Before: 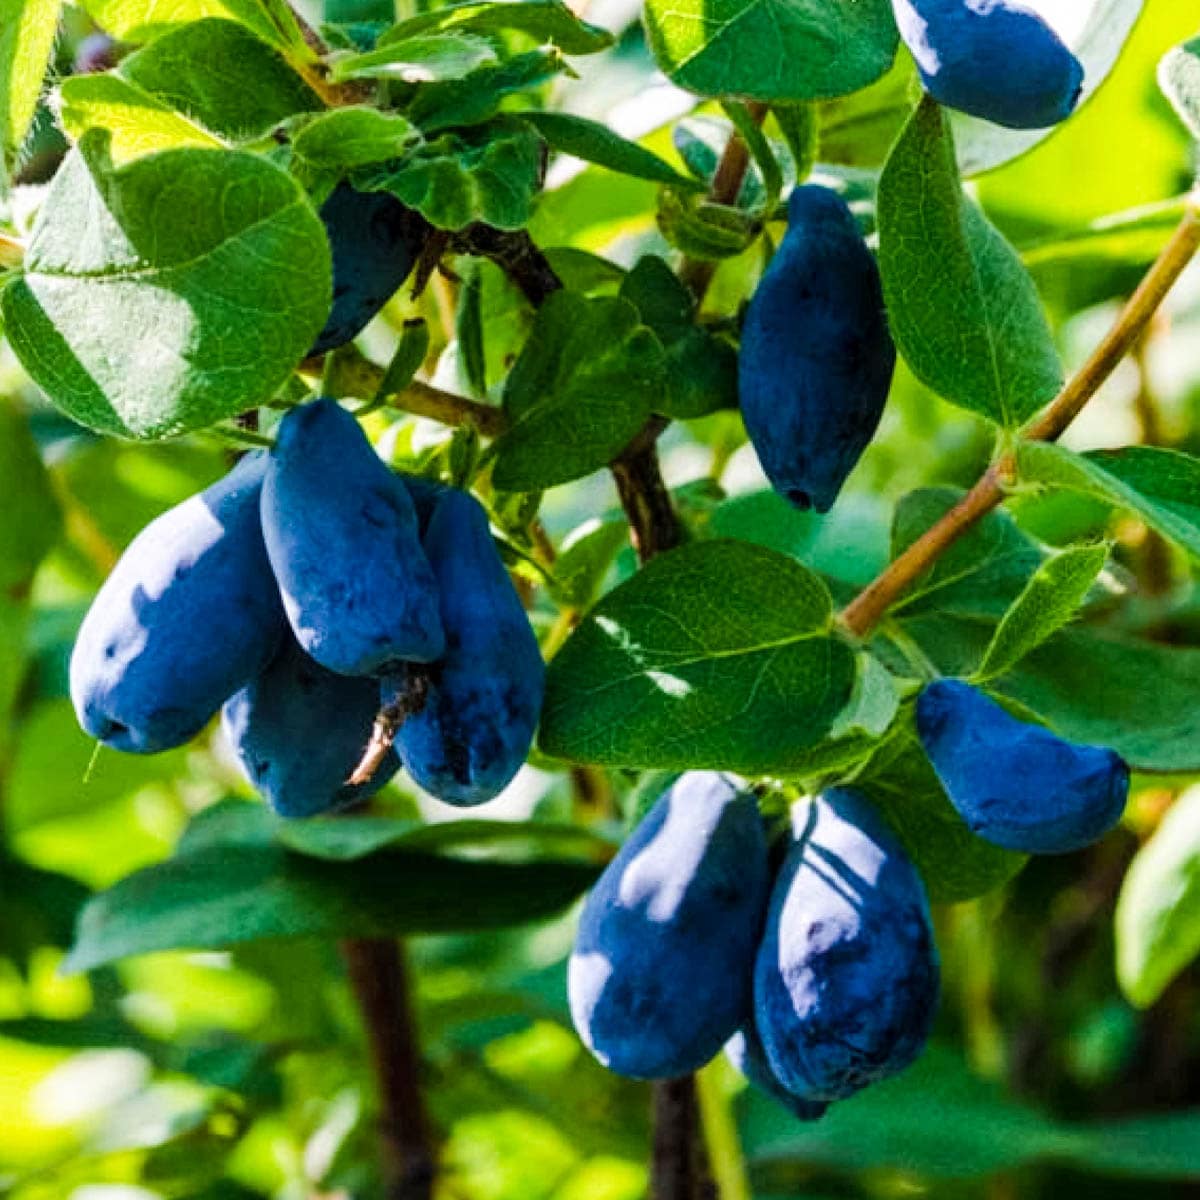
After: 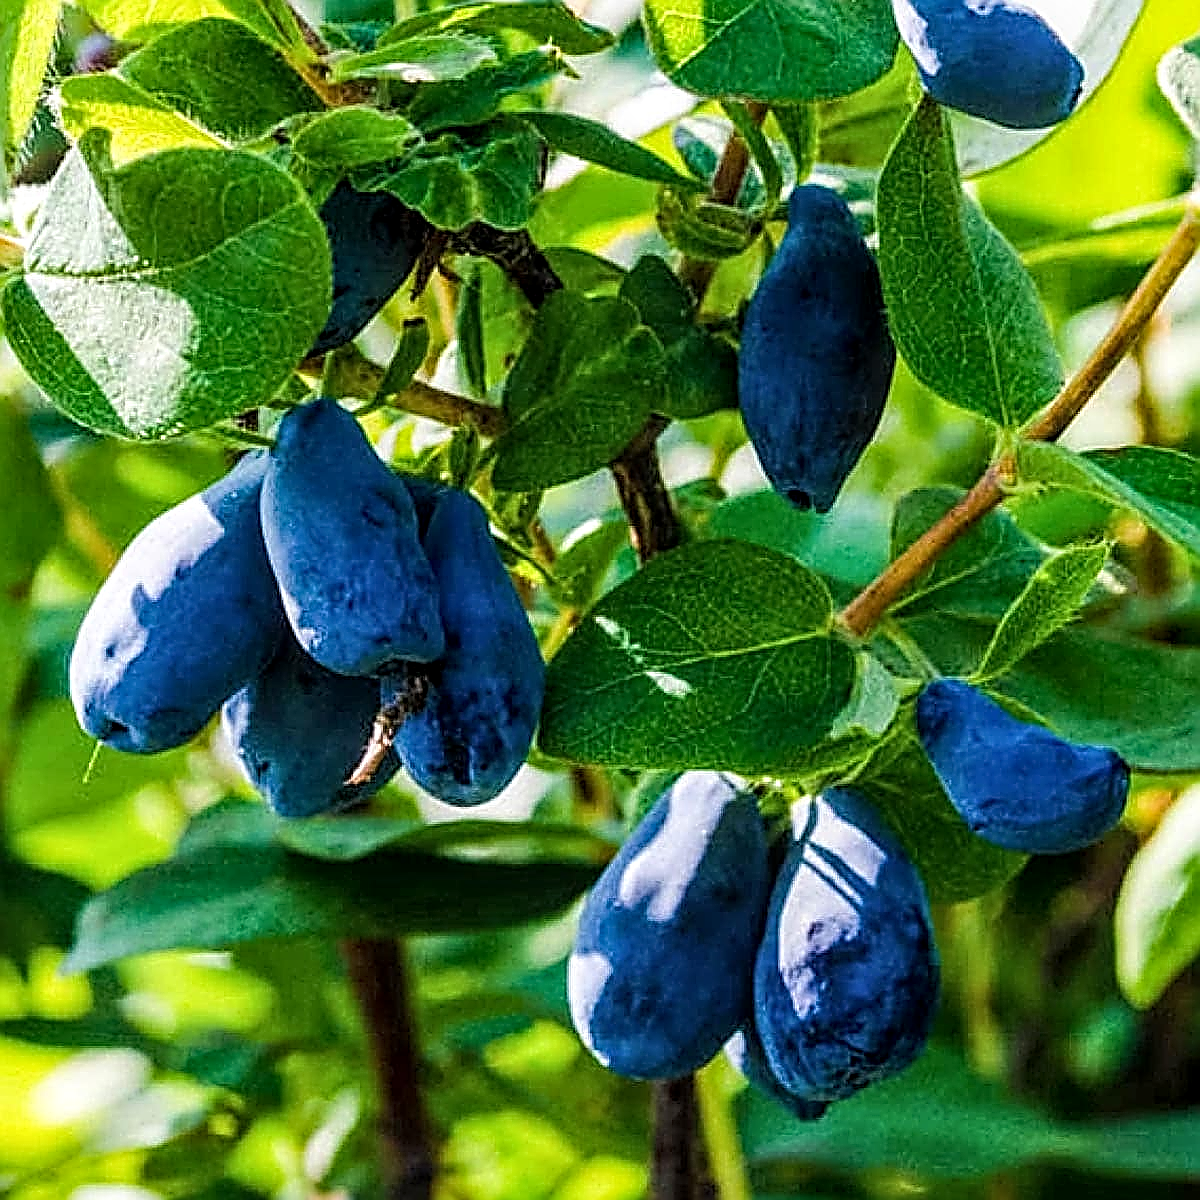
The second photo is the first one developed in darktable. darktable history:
sharpen: amount 1.861
local contrast: on, module defaults
